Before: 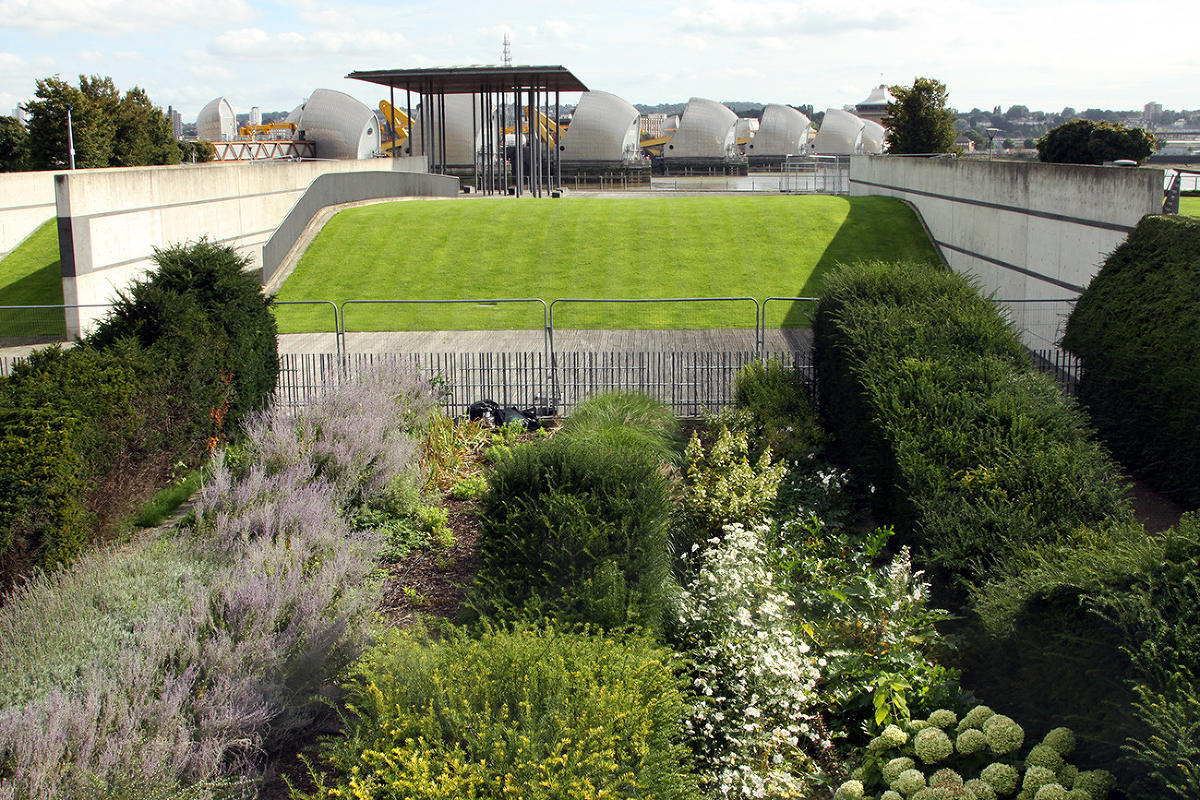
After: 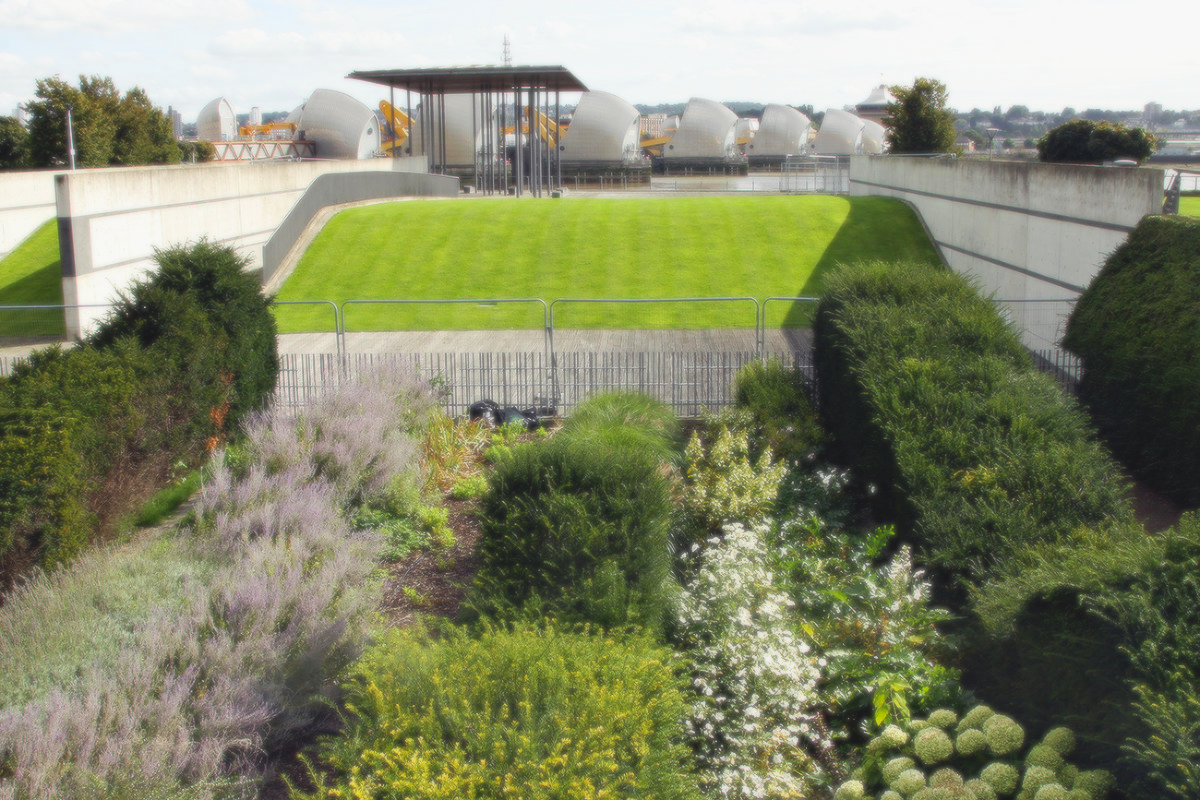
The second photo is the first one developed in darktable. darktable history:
soften: size 8.67%, mix 49%
contrast brightness saturation: contrast -0.1, brightness 0.05, saturation 0.08
